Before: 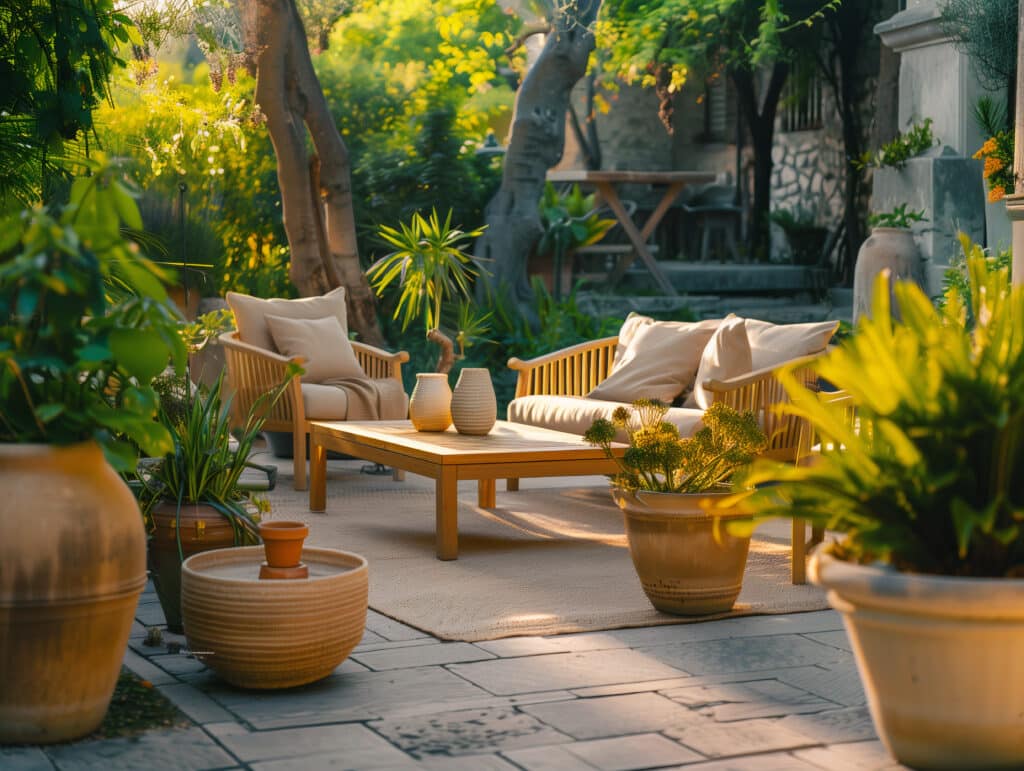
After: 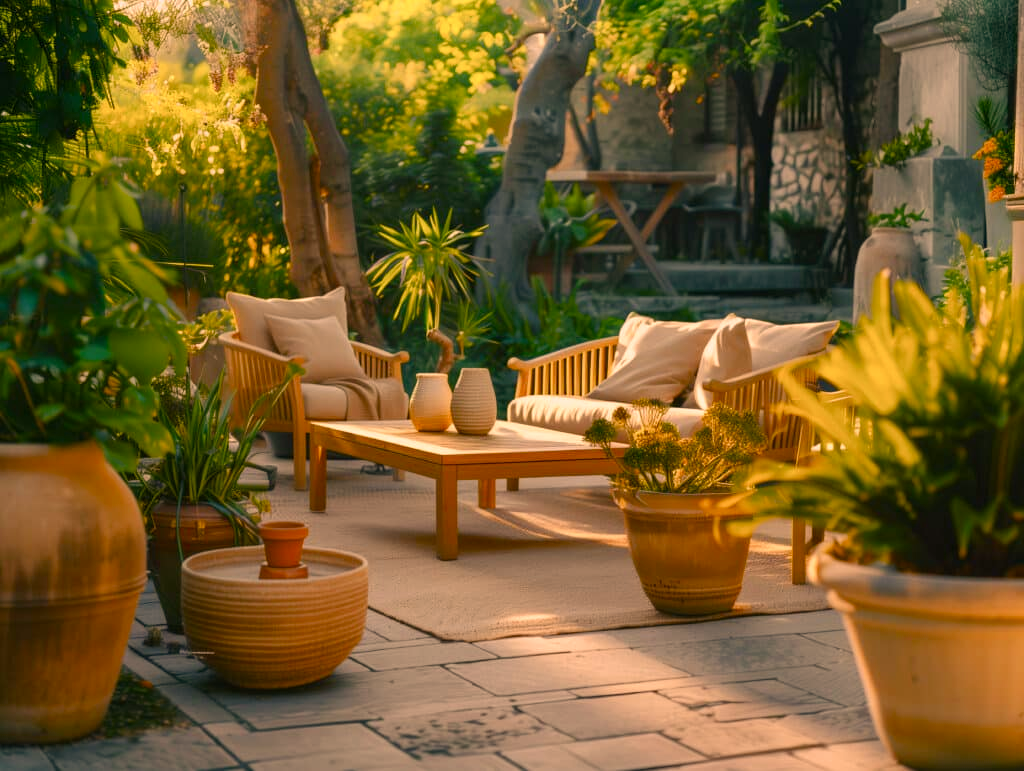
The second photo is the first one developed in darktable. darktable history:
color balance rgb: perceptual saturation grading › global saturation 20%, perceptual saturation grading › highlights -50%, perceptual saturation grading › shadows 30%
color correction: highlights a* 17.88, highlights b* 18.79
rgb curve: curves: ch2 [(0, 0) (0.567, 0.512) (1, 1)], mode RGB, independent channels
